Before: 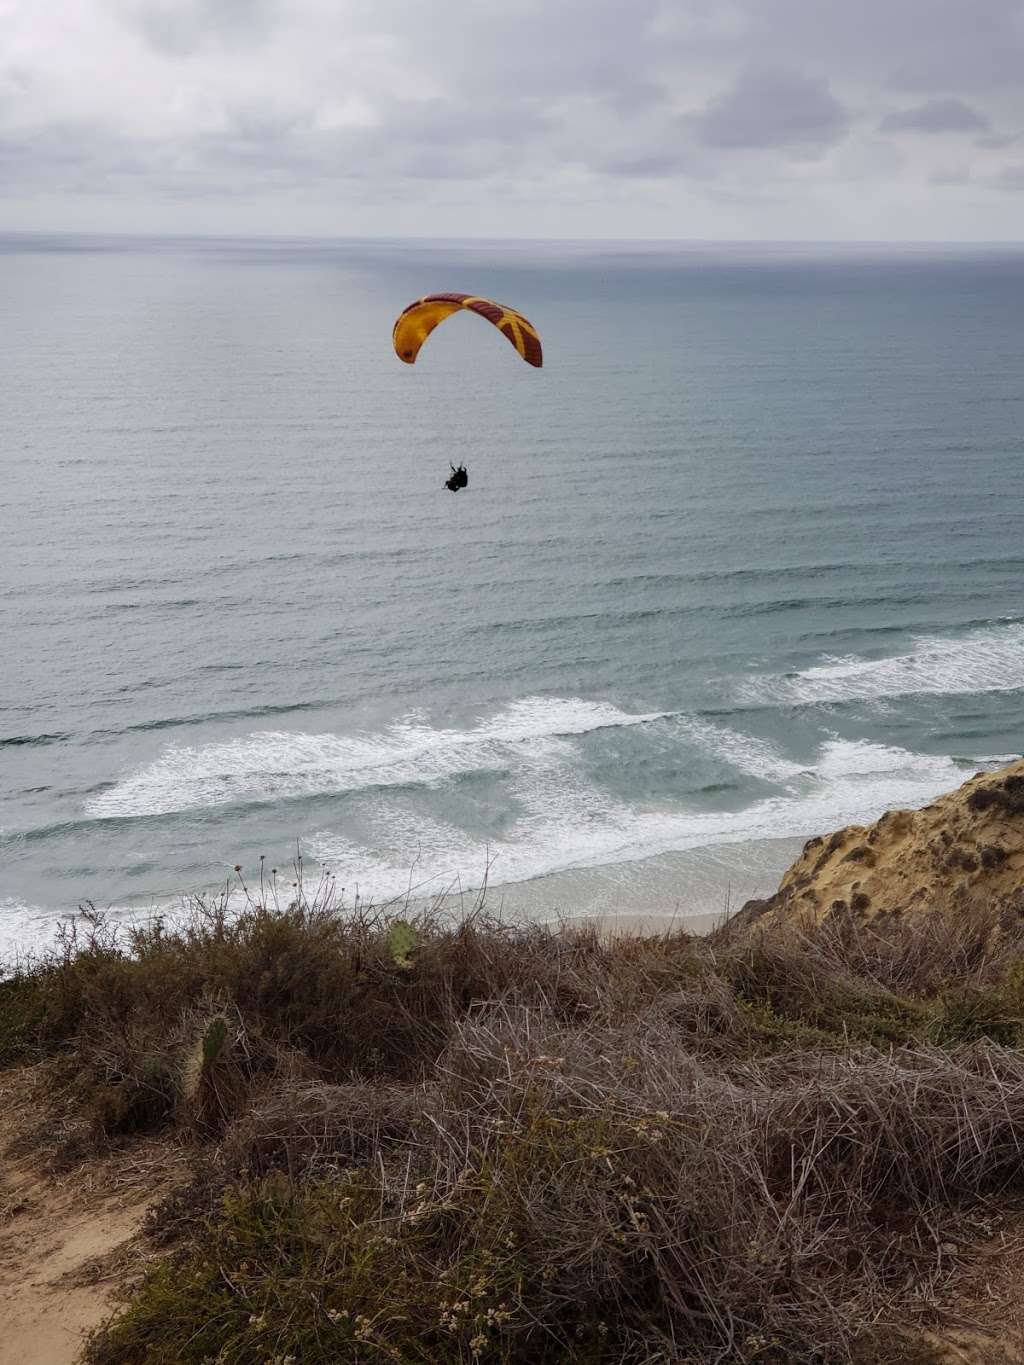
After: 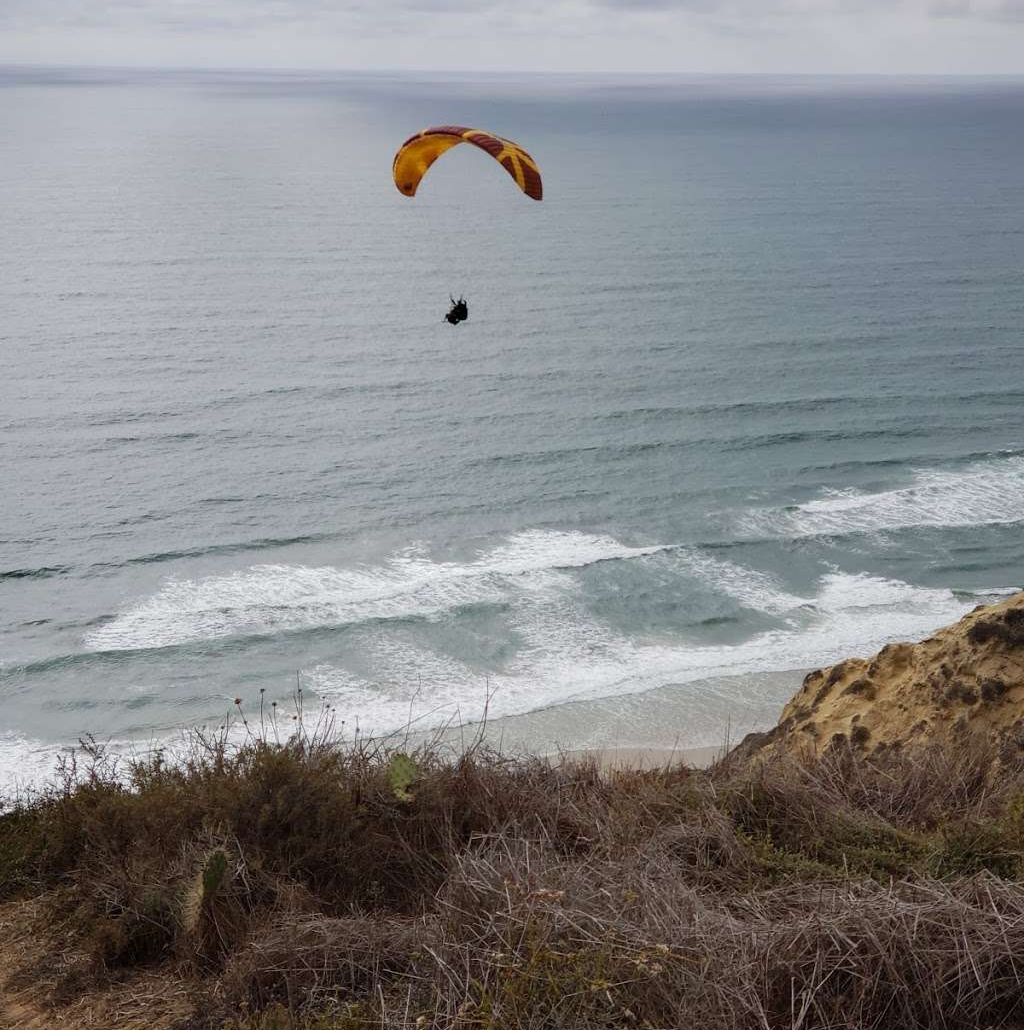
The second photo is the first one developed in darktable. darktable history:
crop and rotate: top 12.29%, bottom 12.208%
